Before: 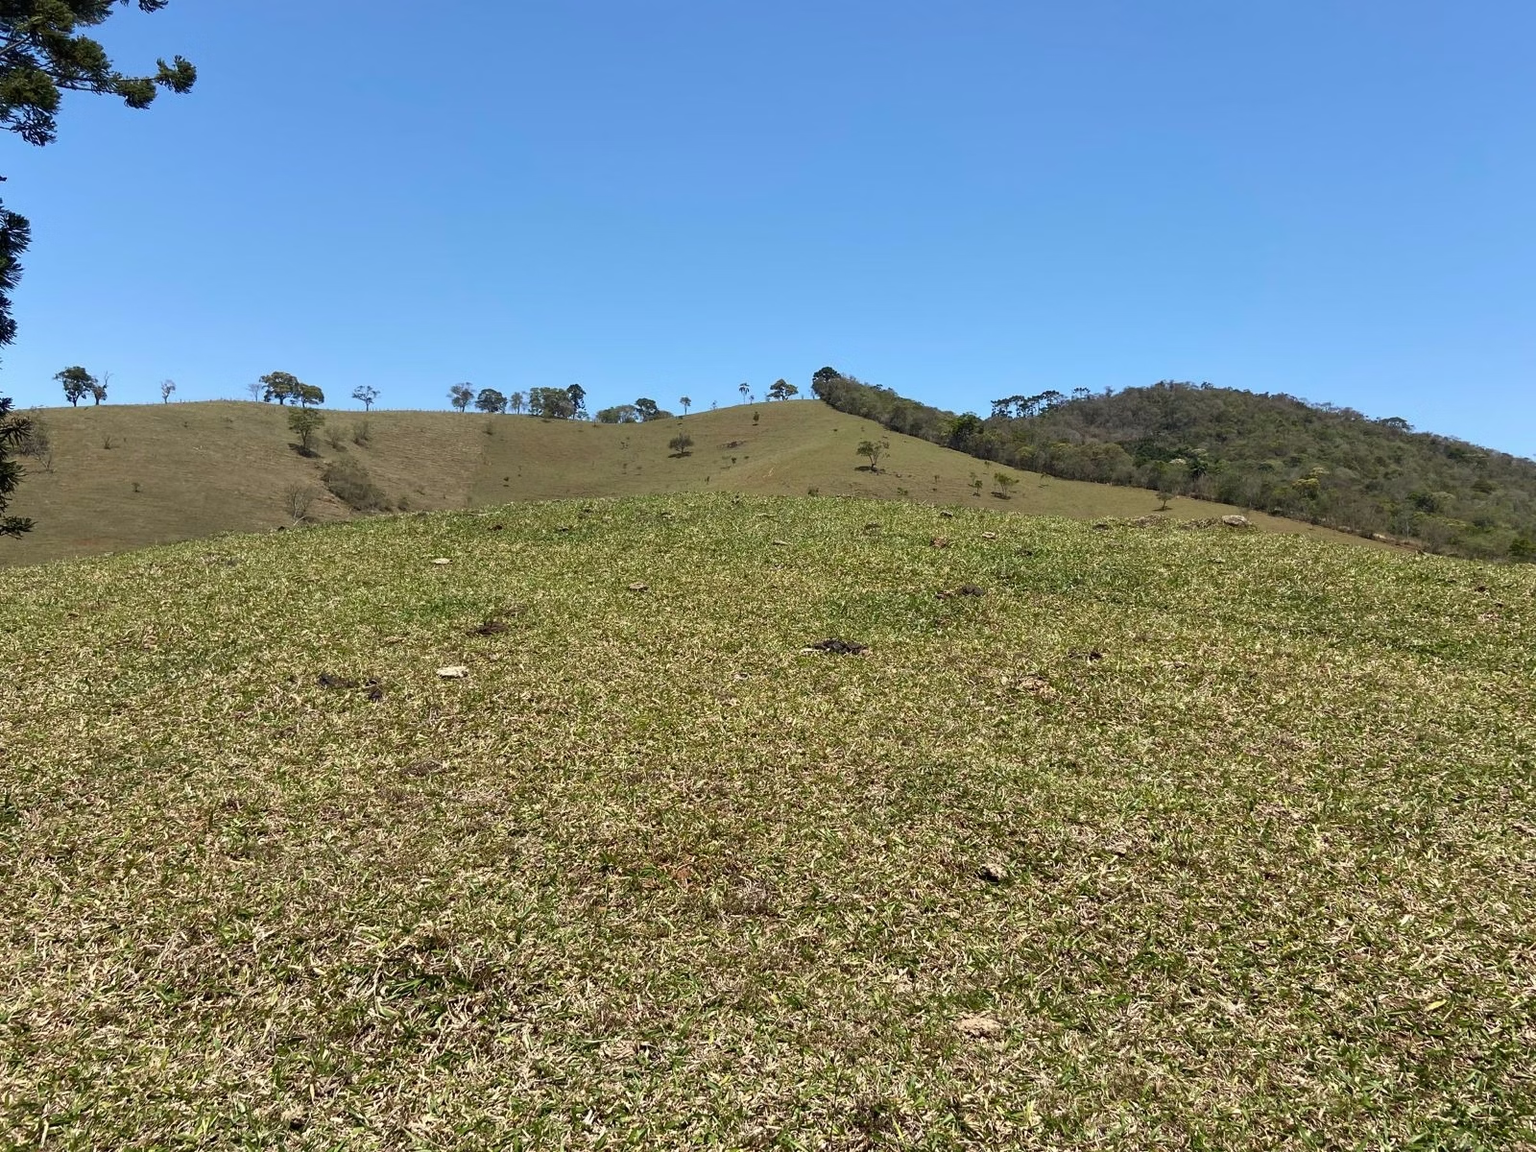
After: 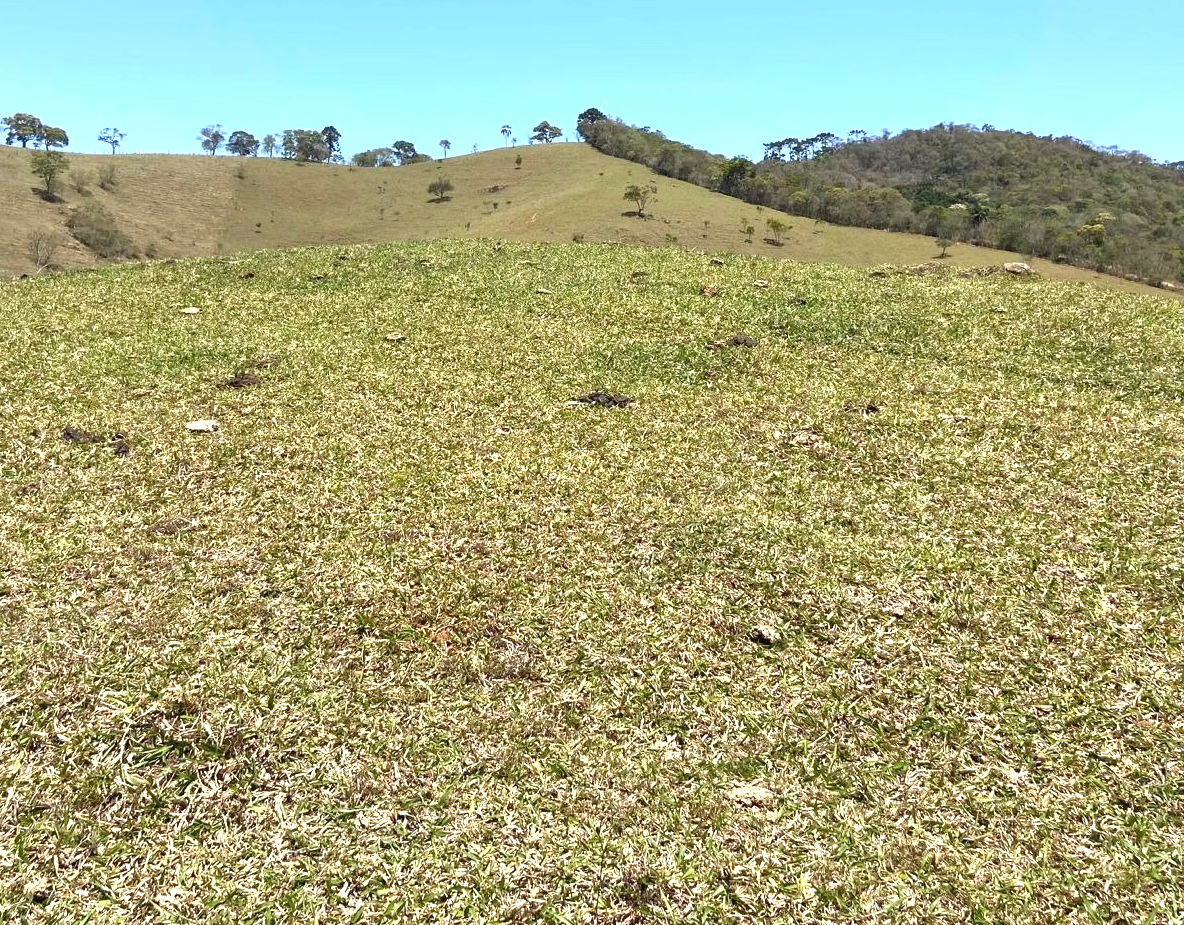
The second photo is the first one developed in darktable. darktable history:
exposure: black level correction 0, exposure 0.9 EV, compensate highlight preservation false
crop: left 16.871%, top 22.857%, right 9.116%
